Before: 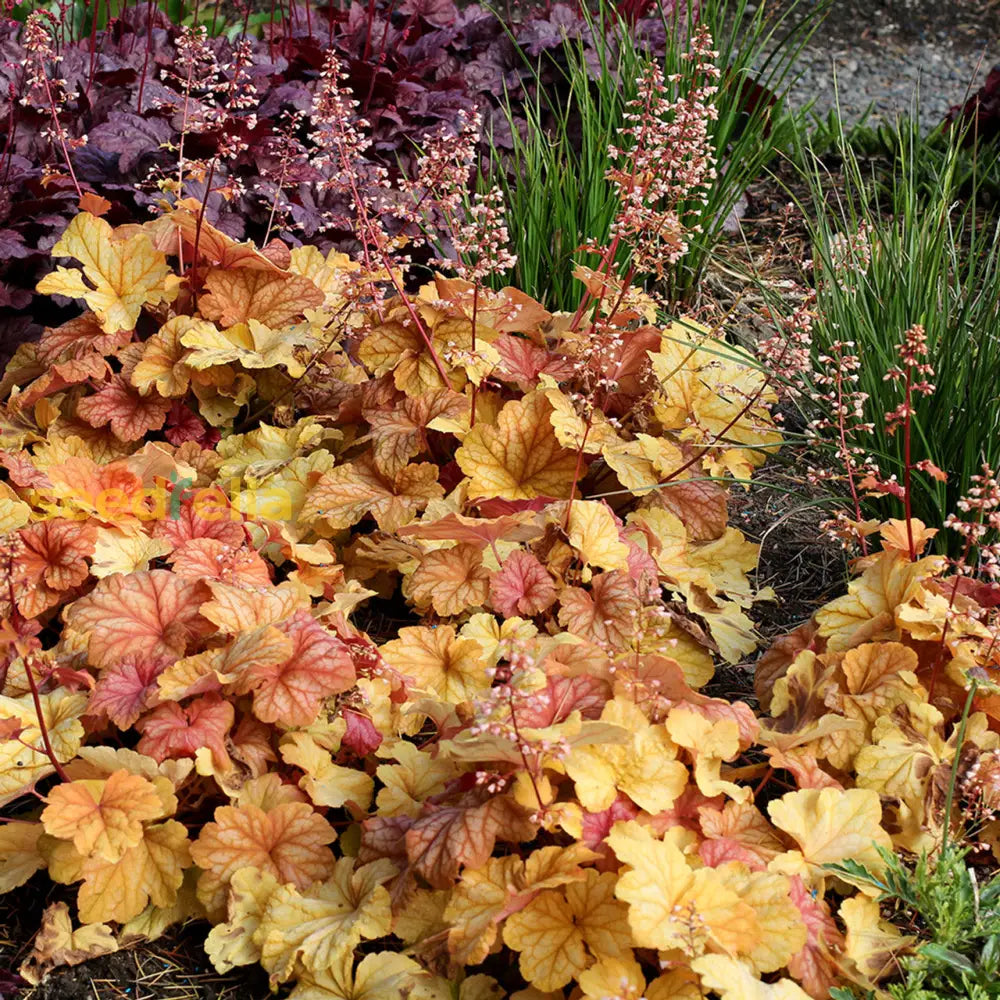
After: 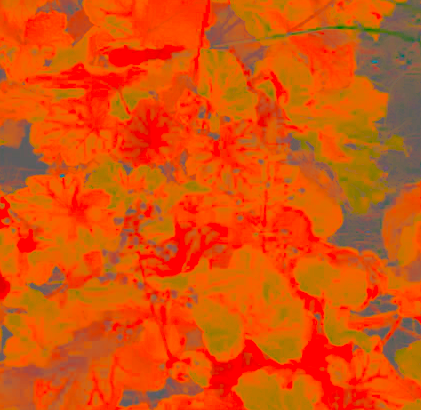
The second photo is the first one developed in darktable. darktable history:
sharpen: on, module defaults
exposure: black level correction -0.001, exposure 0.9 EV, compensate exposure bias true, compensate highlight preservation false
crop: left 37.221%, top 45.169%, right 20.63%, bottom 13.777%
tone equalizer: -8 EV -0.417 EV, -7 EV -0.389 EV, -6 EV -0.333 EV, -5 EV -0.222 EV, -3 EV 0.222 EV, -2 EV 0.333 EV, -1 EV 0.389 EV, +0 EV 0.417 EV, edges refinement/feathering 500, mask exposure compensation -1.57 EV, preserve details no
color zones: curves: ch0 [(0.018, 0.548) (0.197, 0.654) (0.425, 0.447) (0.605, 0.658) (0.732, 0.579)]; ch1 [(0.105, 0.531) (0.224, 0.531) (0.386, 0.39) (0.618, 0.456) (0.732, 0.456) (0.956, 0.421)]; ch2 [(0.039, 0.583) (0.215, 0.465) (0.399, 0.544) (0.465, 0.548) (0.614, 0.447) (0.724, 0.43) (0.882, 0.623) (0.956, 0.632)]
local contrast: detail 130%
contrast brightness saturation: contrast -0.99, brightness -0.17, saturation 0.75
